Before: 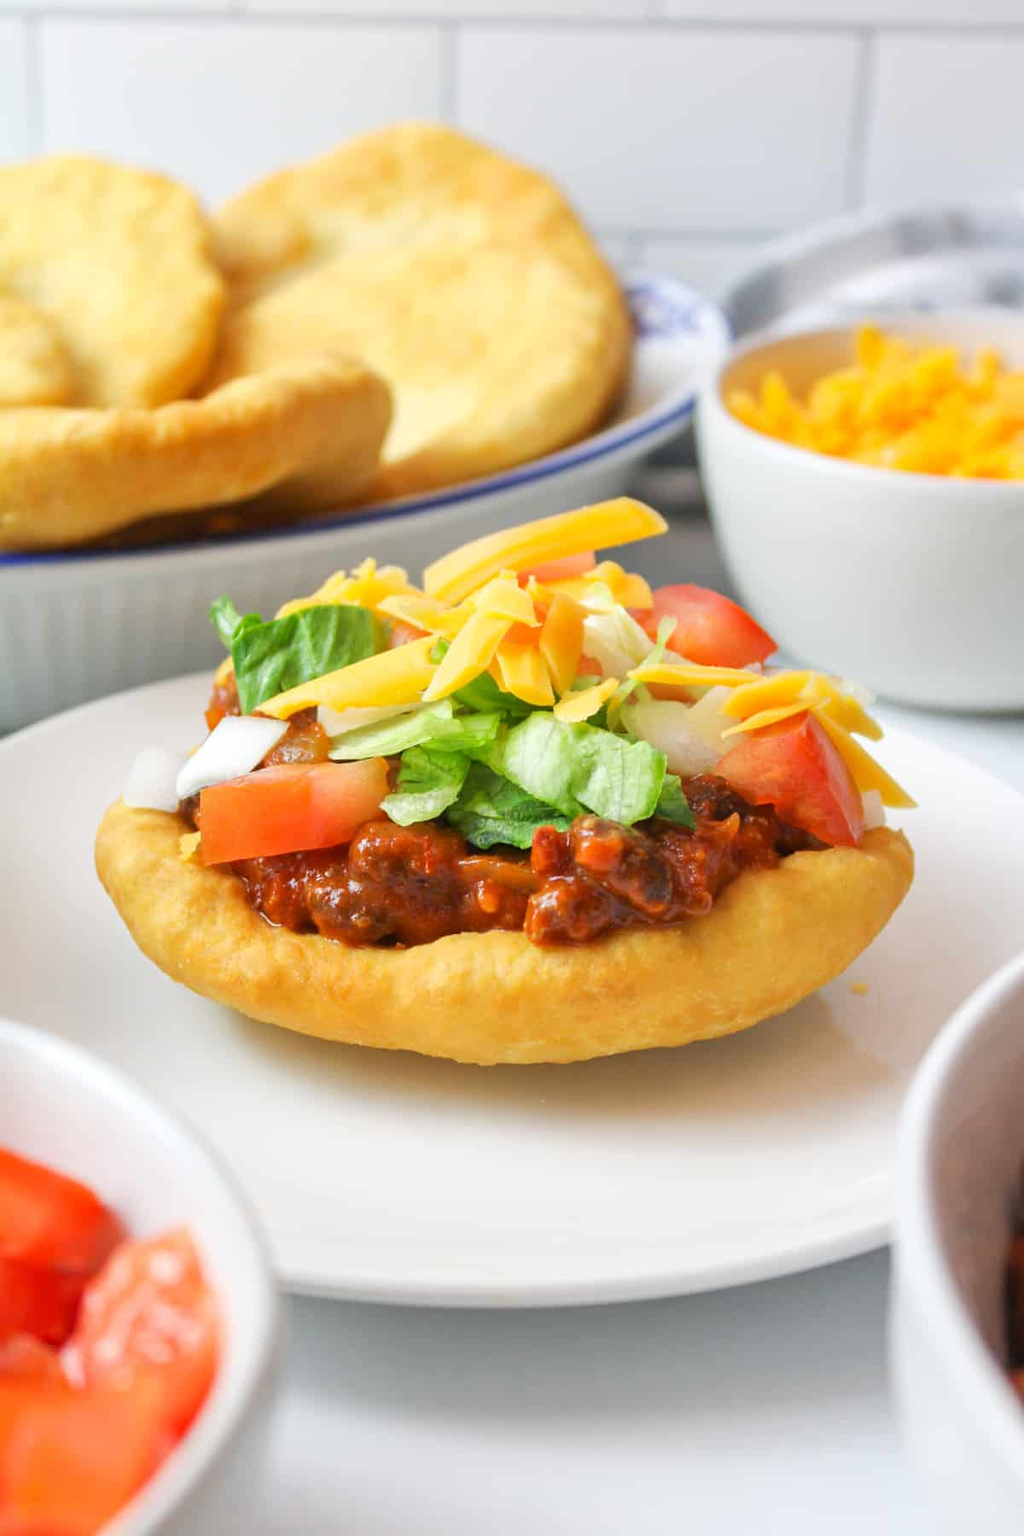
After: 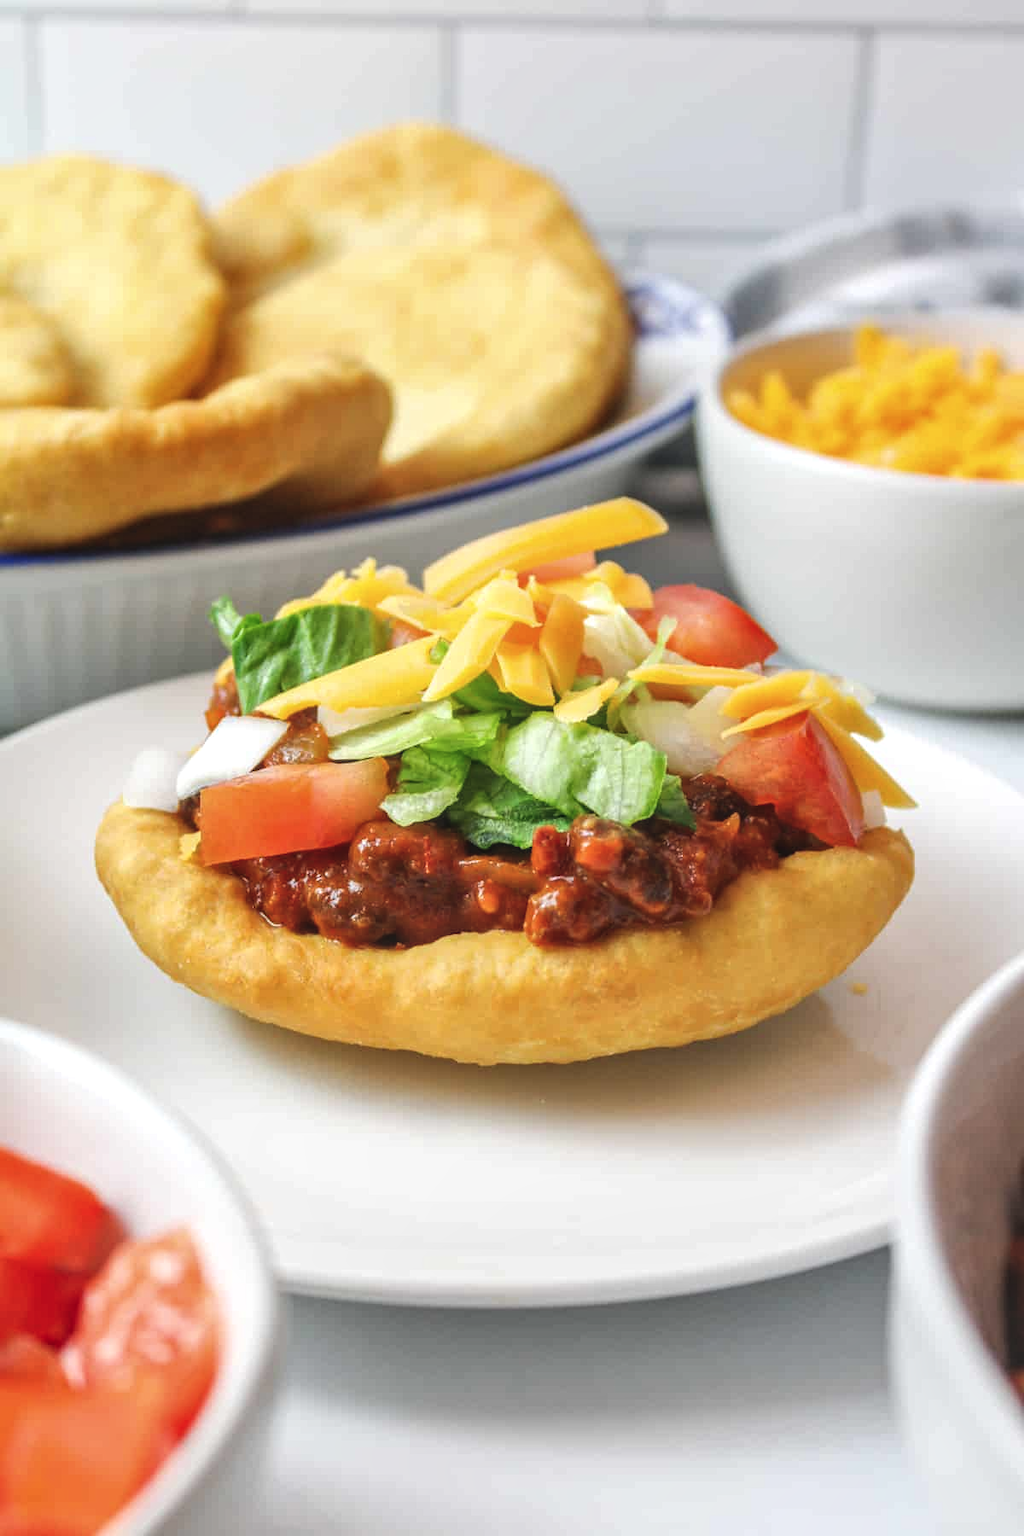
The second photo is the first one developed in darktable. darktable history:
local contrast: highlights 23%, detail 150%
exposure: black level correction -0.026, exposure -0.117 EV, compensate highlight preservation false
